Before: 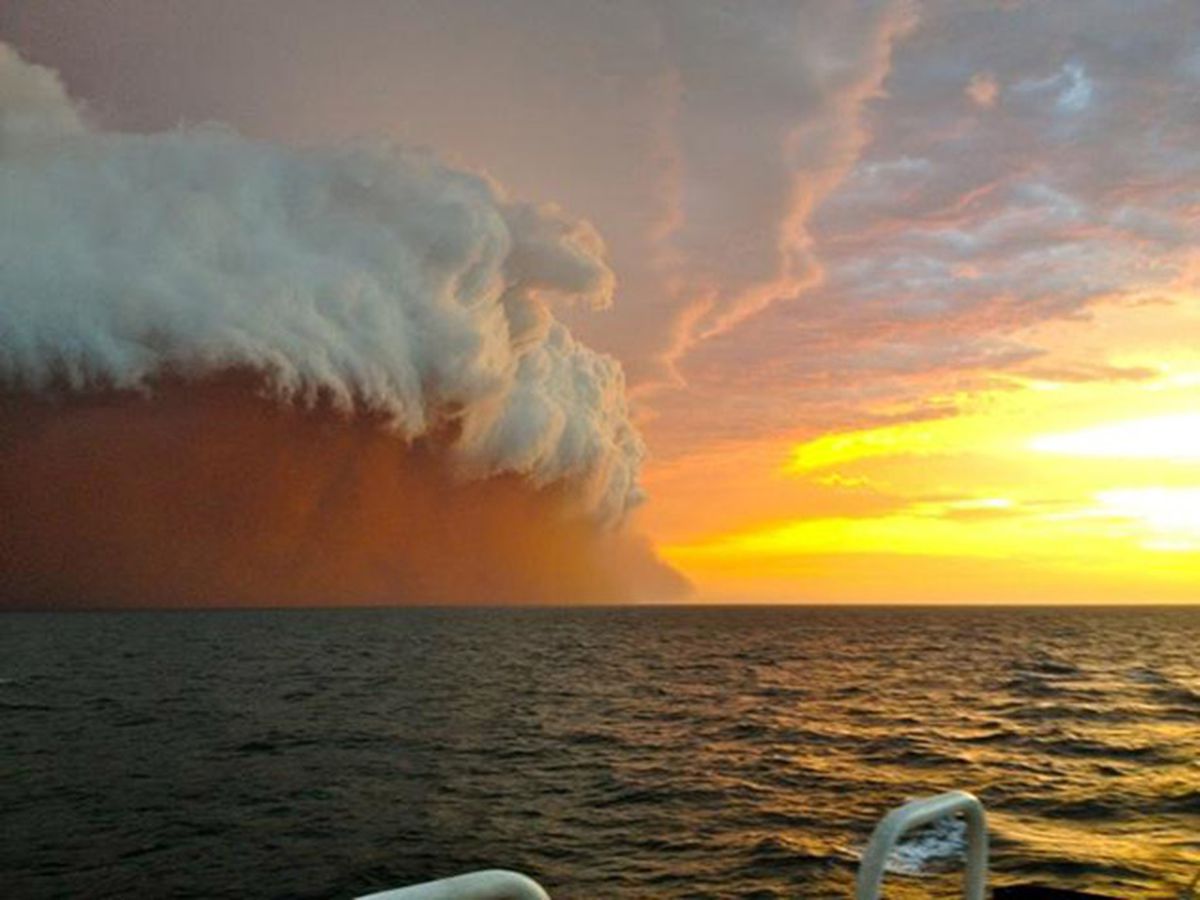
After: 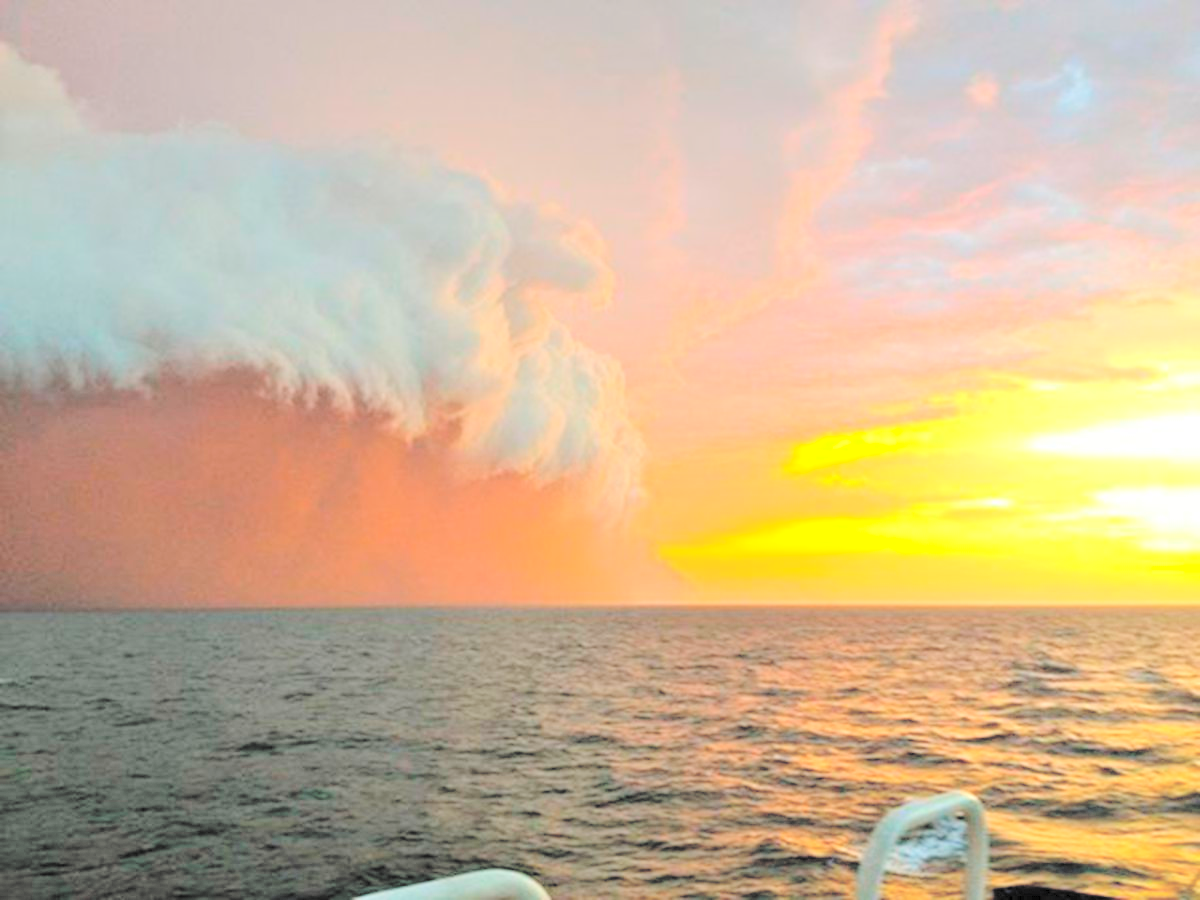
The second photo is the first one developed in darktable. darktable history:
contrast brightness saturation: brightness 0.987
